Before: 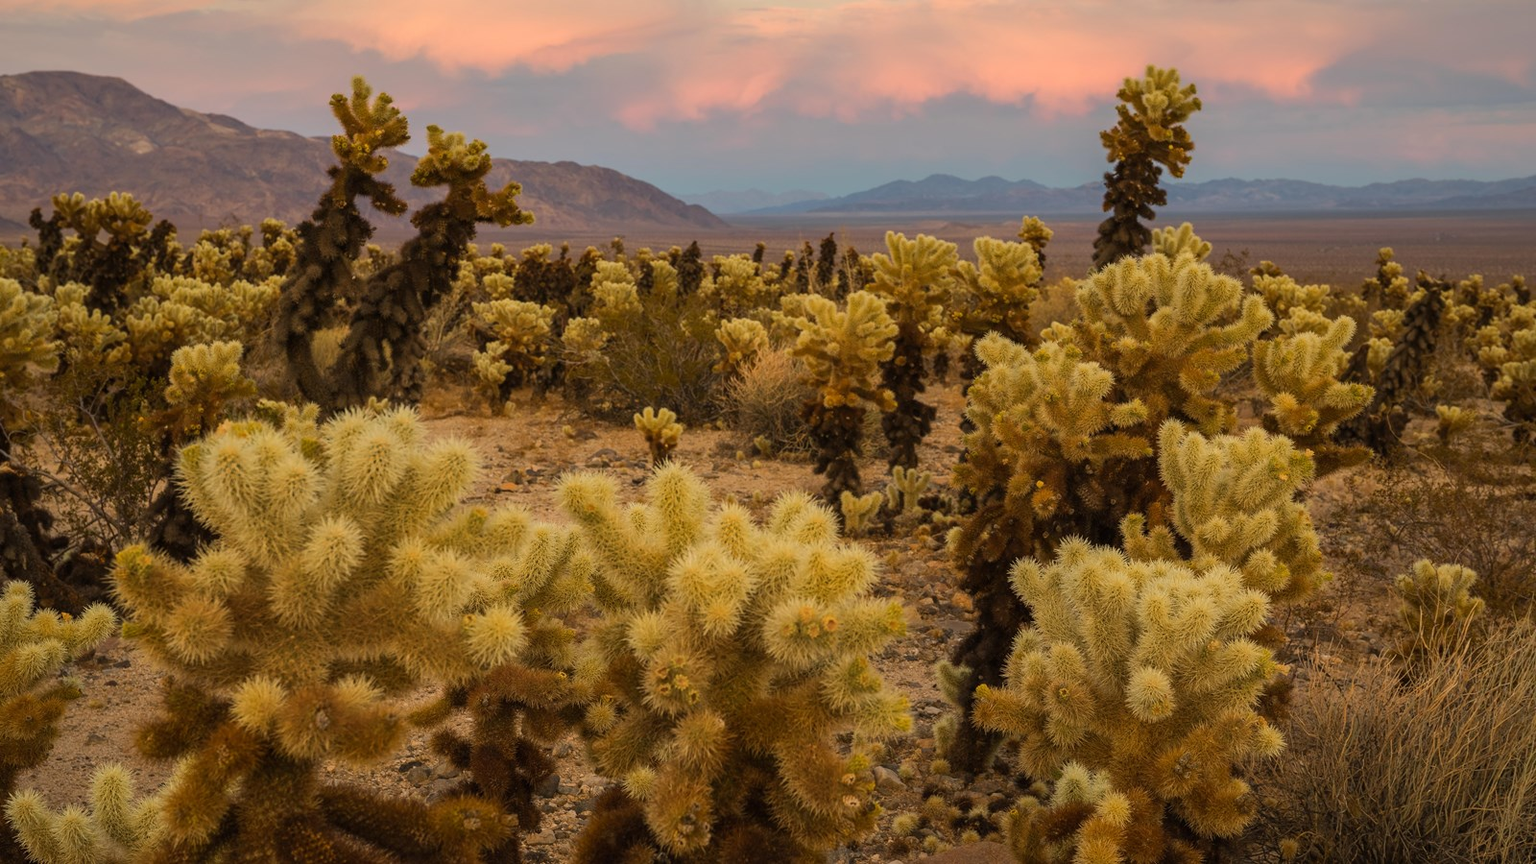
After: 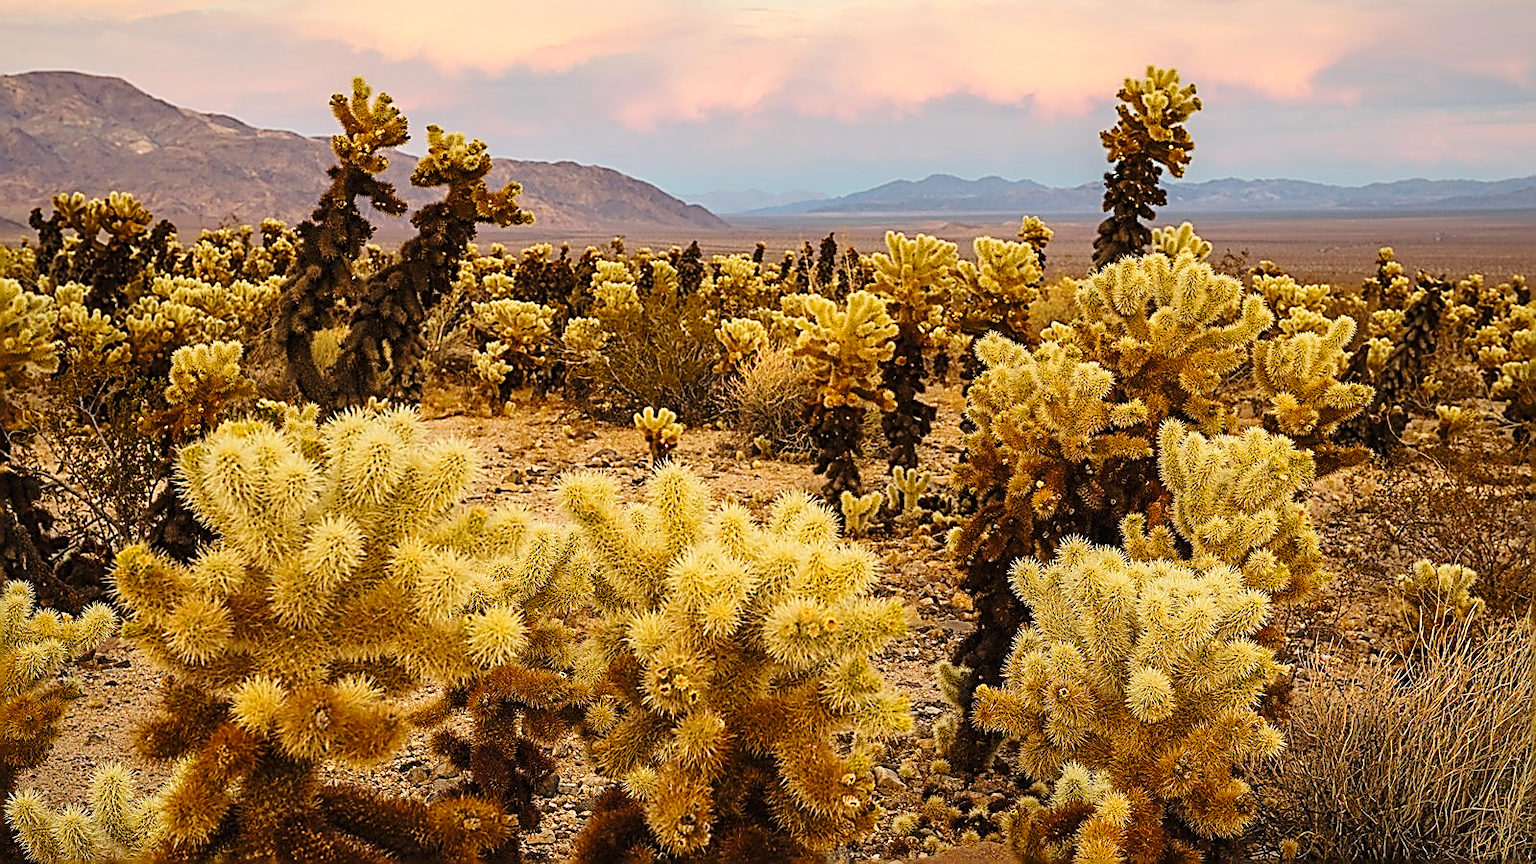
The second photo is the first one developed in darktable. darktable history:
base curve: curves: ch0 [(0, 0) (0.028, 0.03) (0.121, 0.232) (0.46, 0.748) (0.859, 0.968) (1, 1)], preserve colors none
sharpen: amount 1.857
